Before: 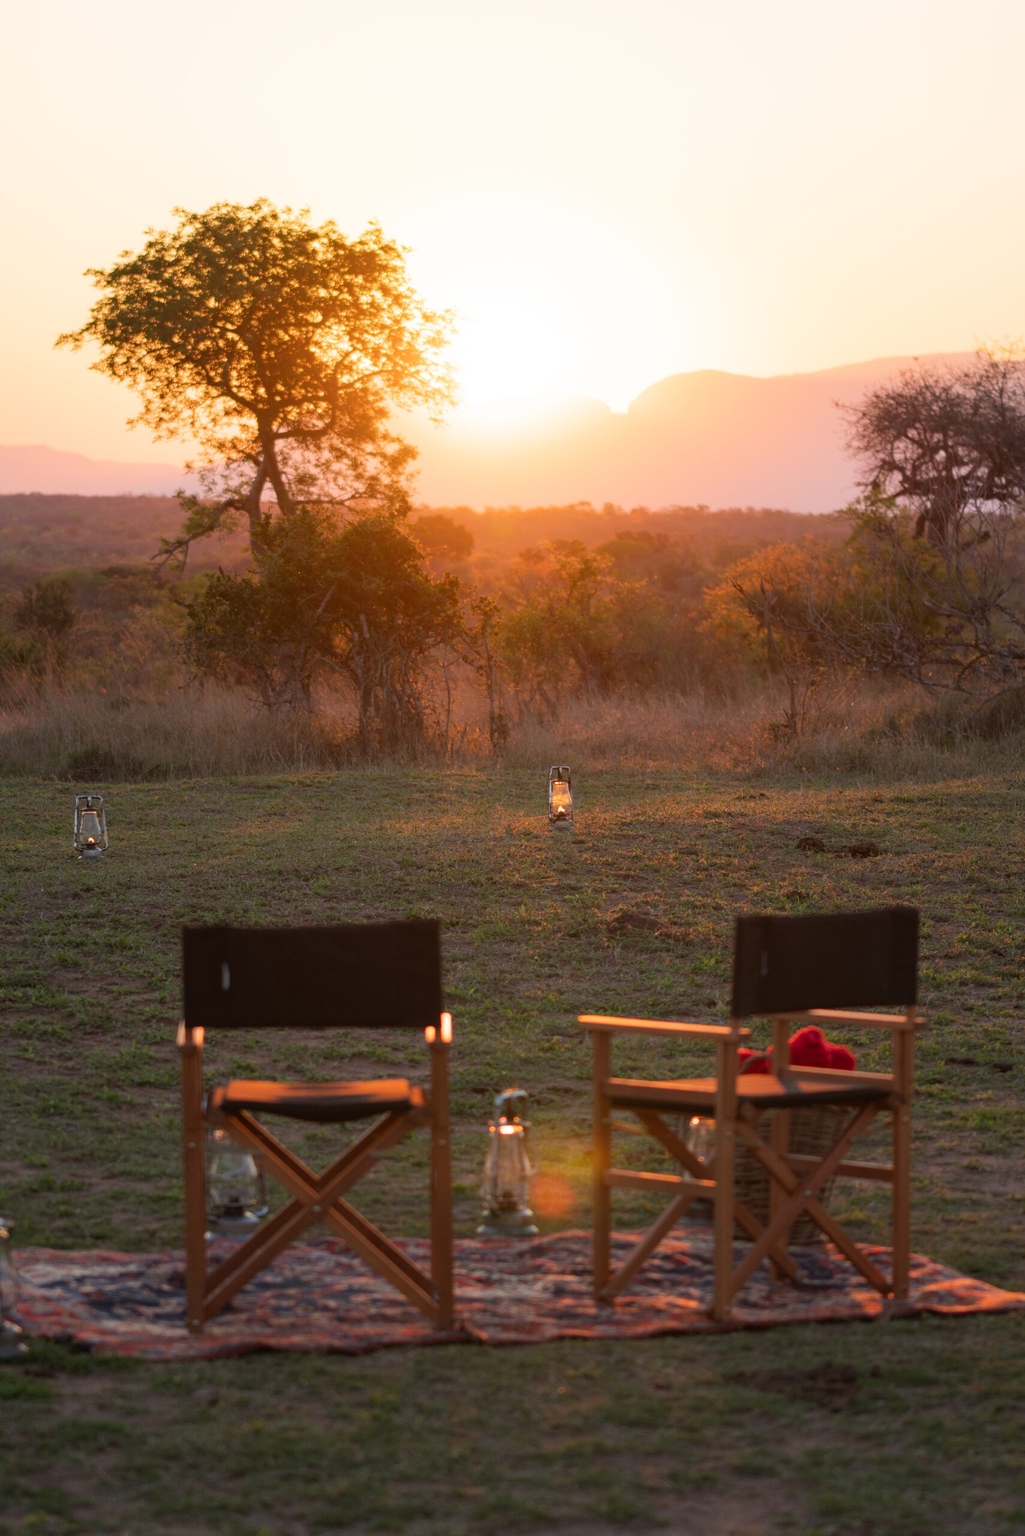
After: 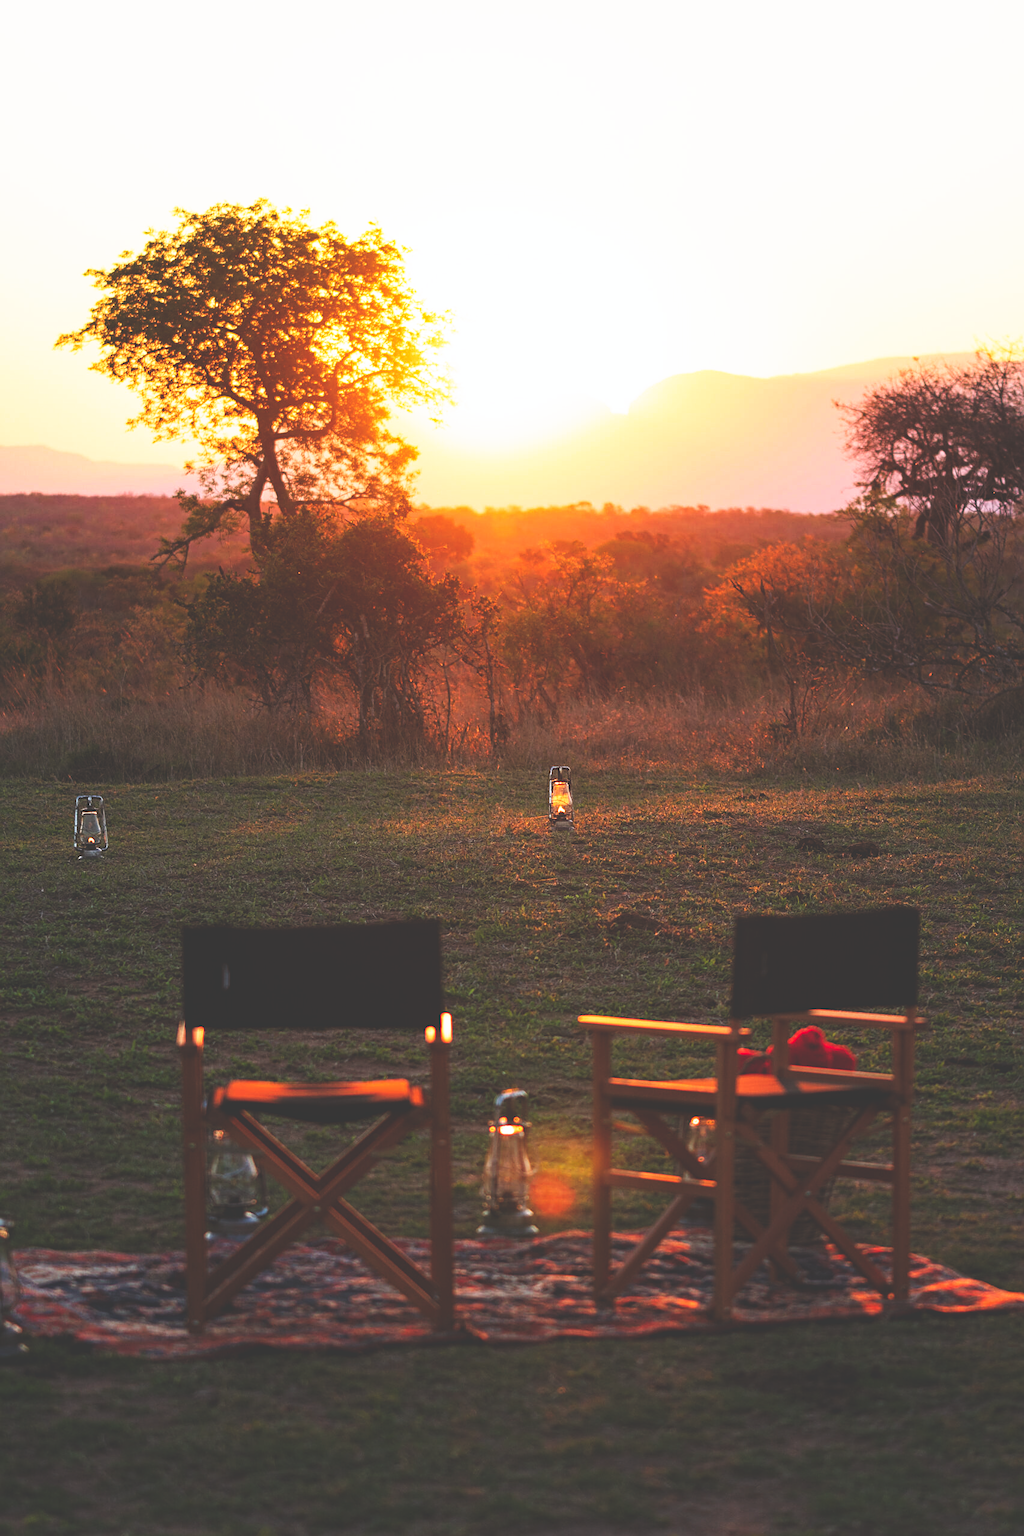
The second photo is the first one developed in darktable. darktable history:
white balance: red 0.988, blue 1.017
base curve: curves: ch0 [(0, 0.036) (0.007, 0.037) (0.604, 0.887) (1, 1)], preserve colors none
sharpen: on, module defaults
haze removal: strength 0.29, distance 0.25, compatibility mode true, adaptive false
